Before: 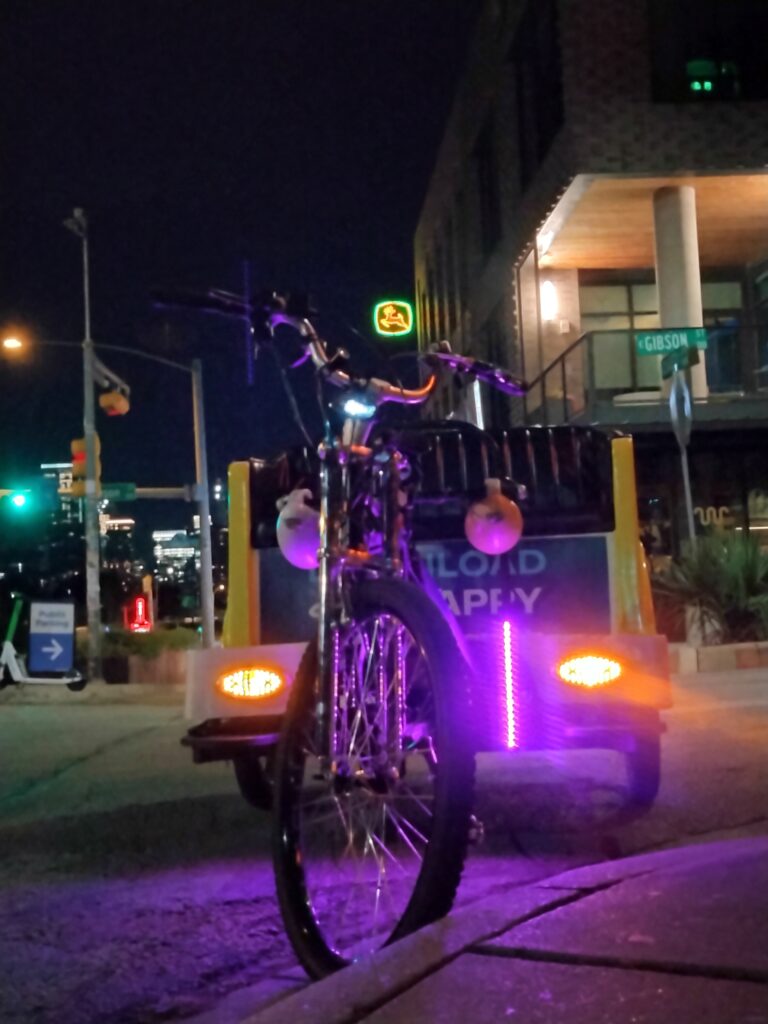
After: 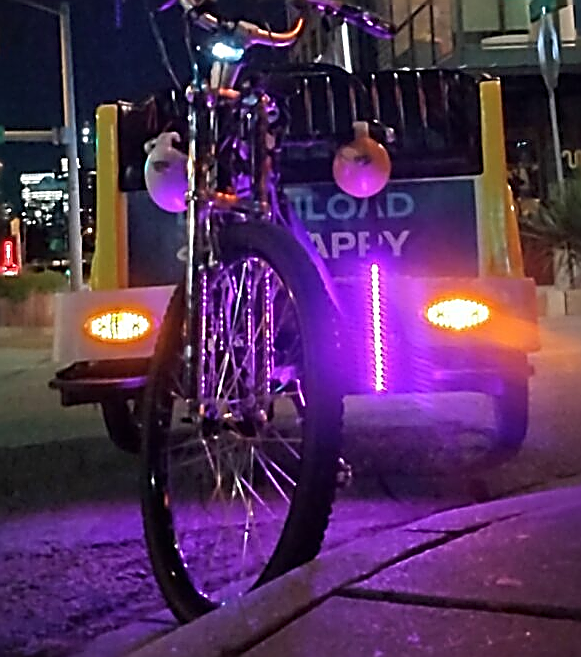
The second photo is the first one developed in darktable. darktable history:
crop and rotate: left 17.231%, top 34.886%, right 7.096%, bottom 0.886%
sharpen: amount 1.984
